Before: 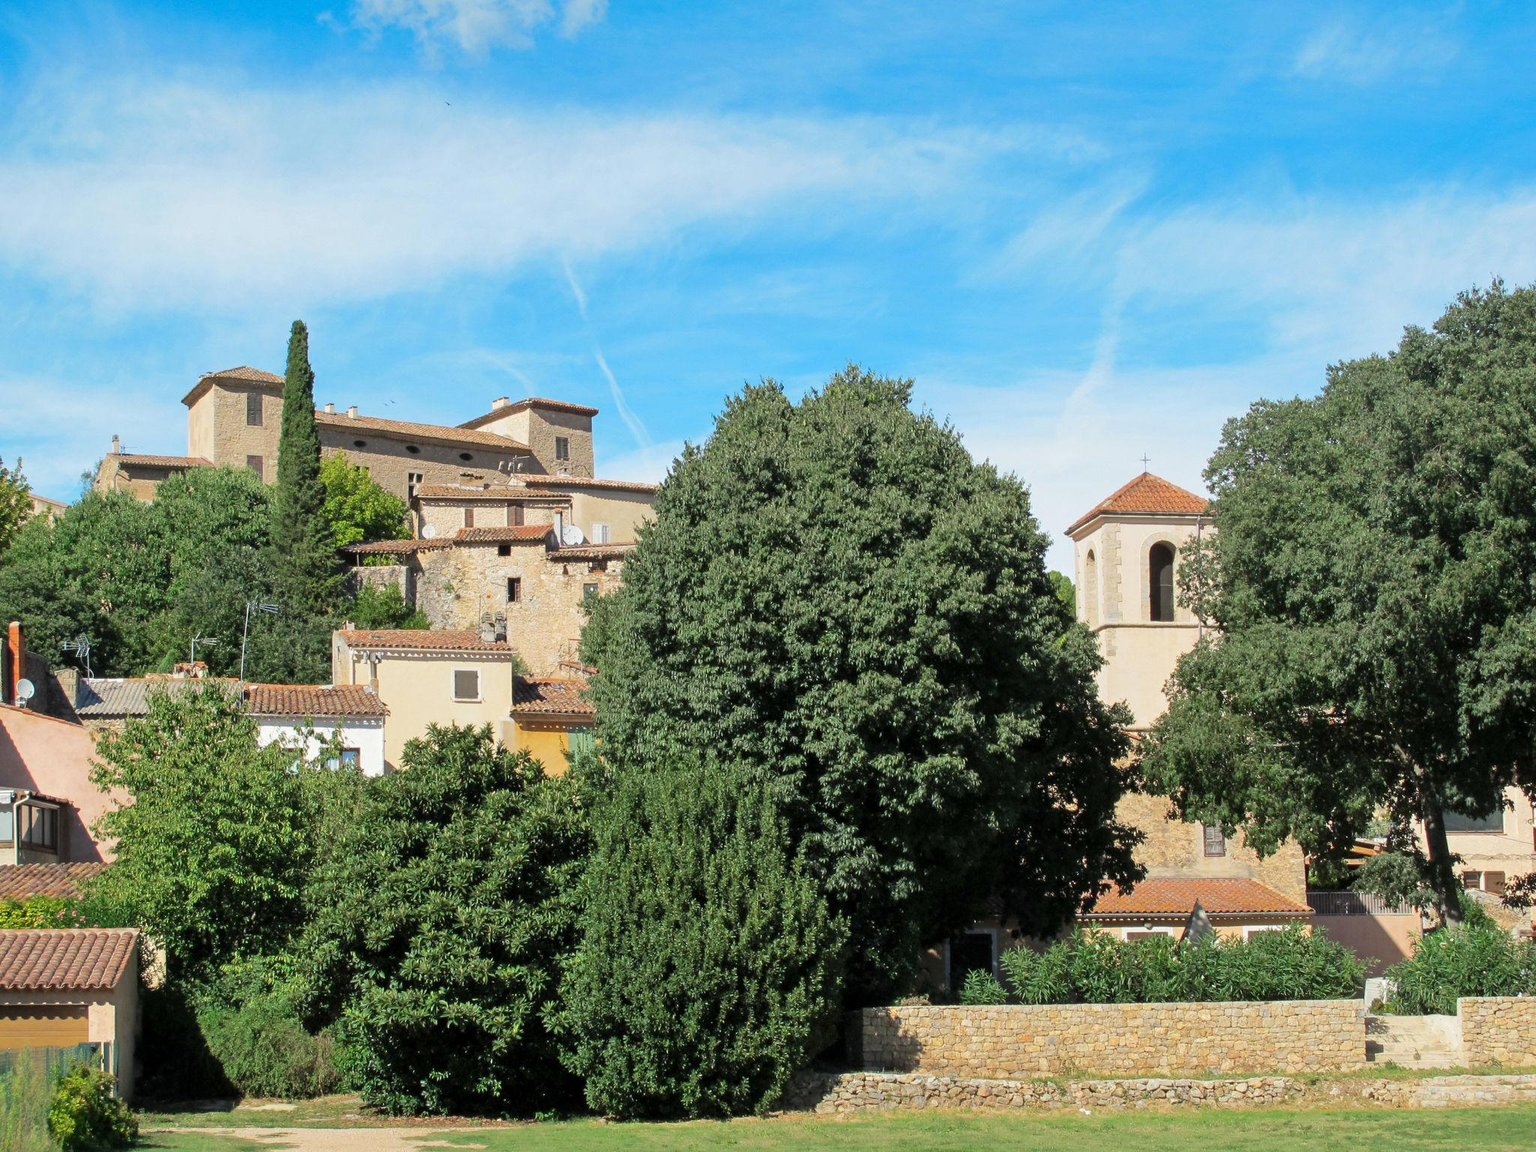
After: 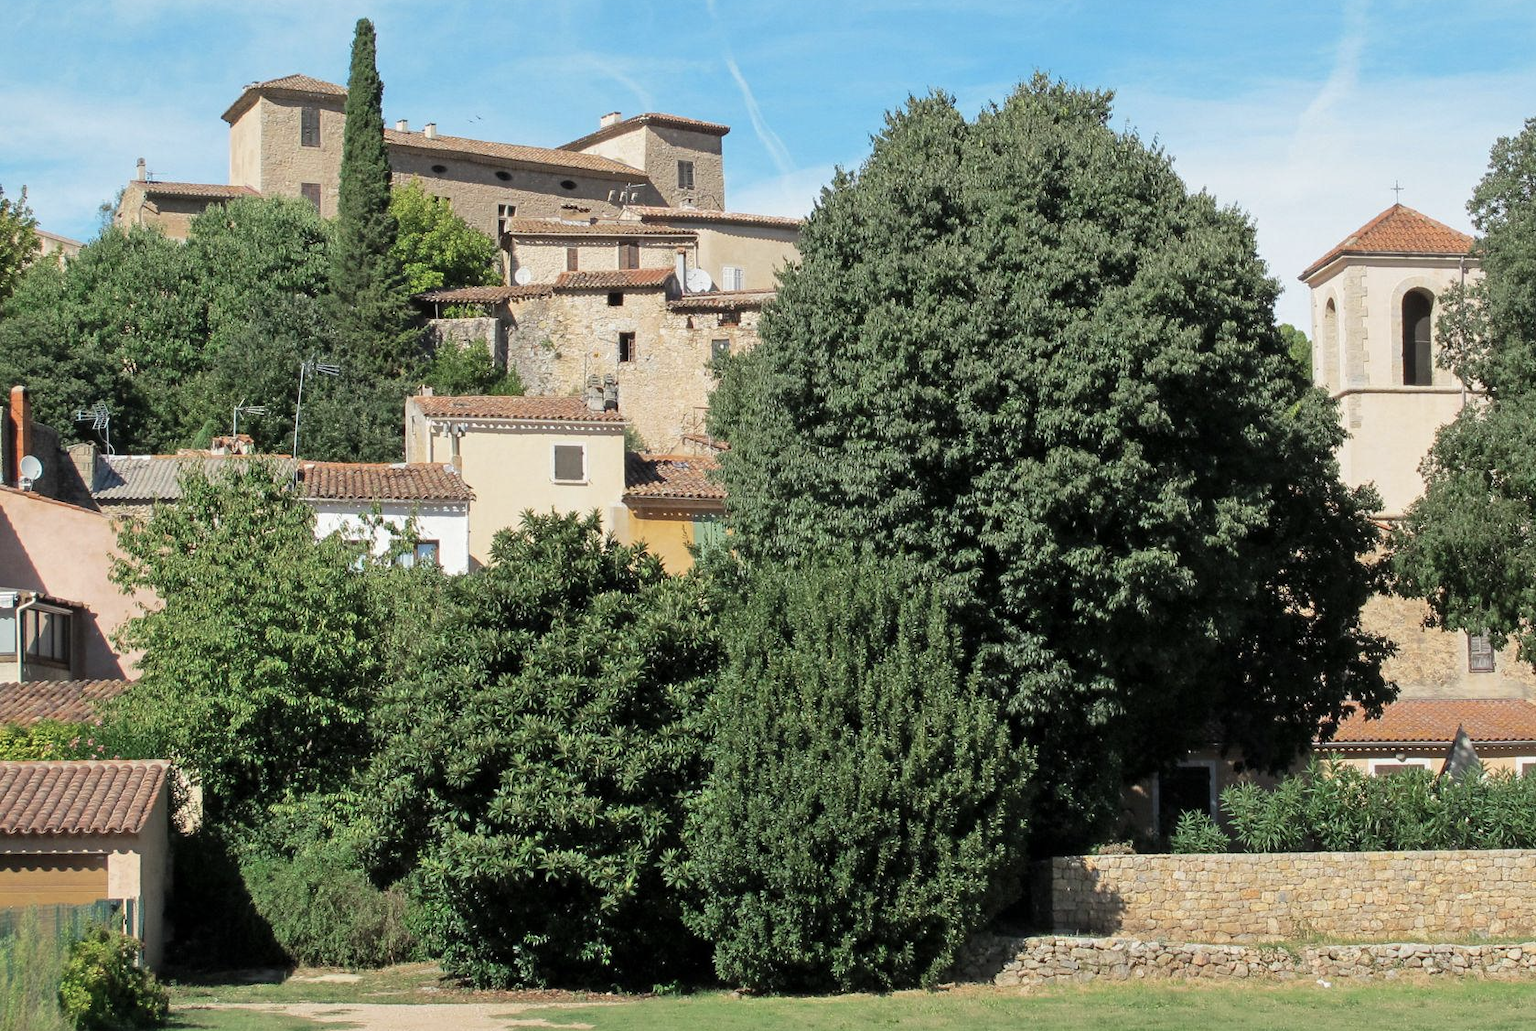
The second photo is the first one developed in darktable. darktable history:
crop: top 26.499%, right 17.985%
color correction: highlights b* -0.016, saturation 0.768
